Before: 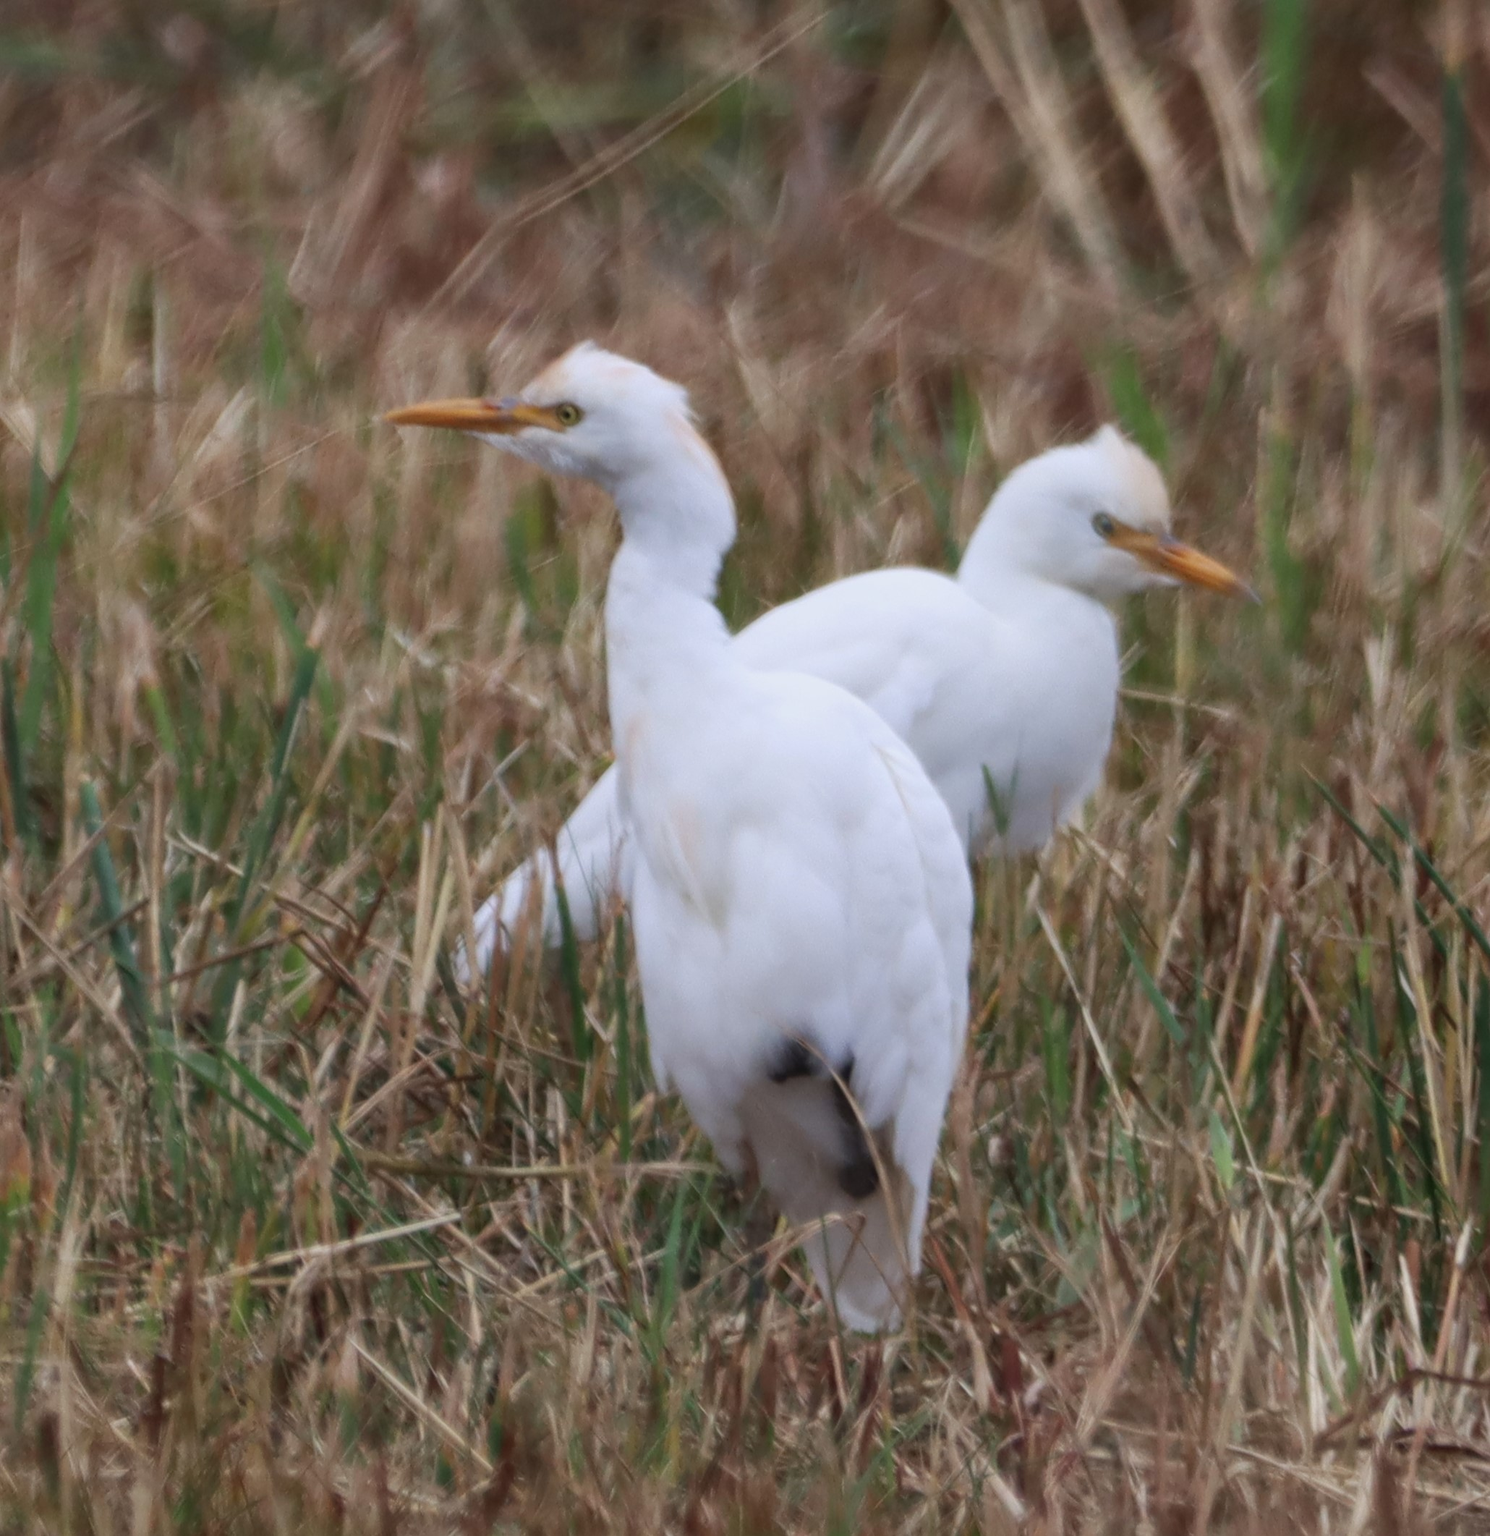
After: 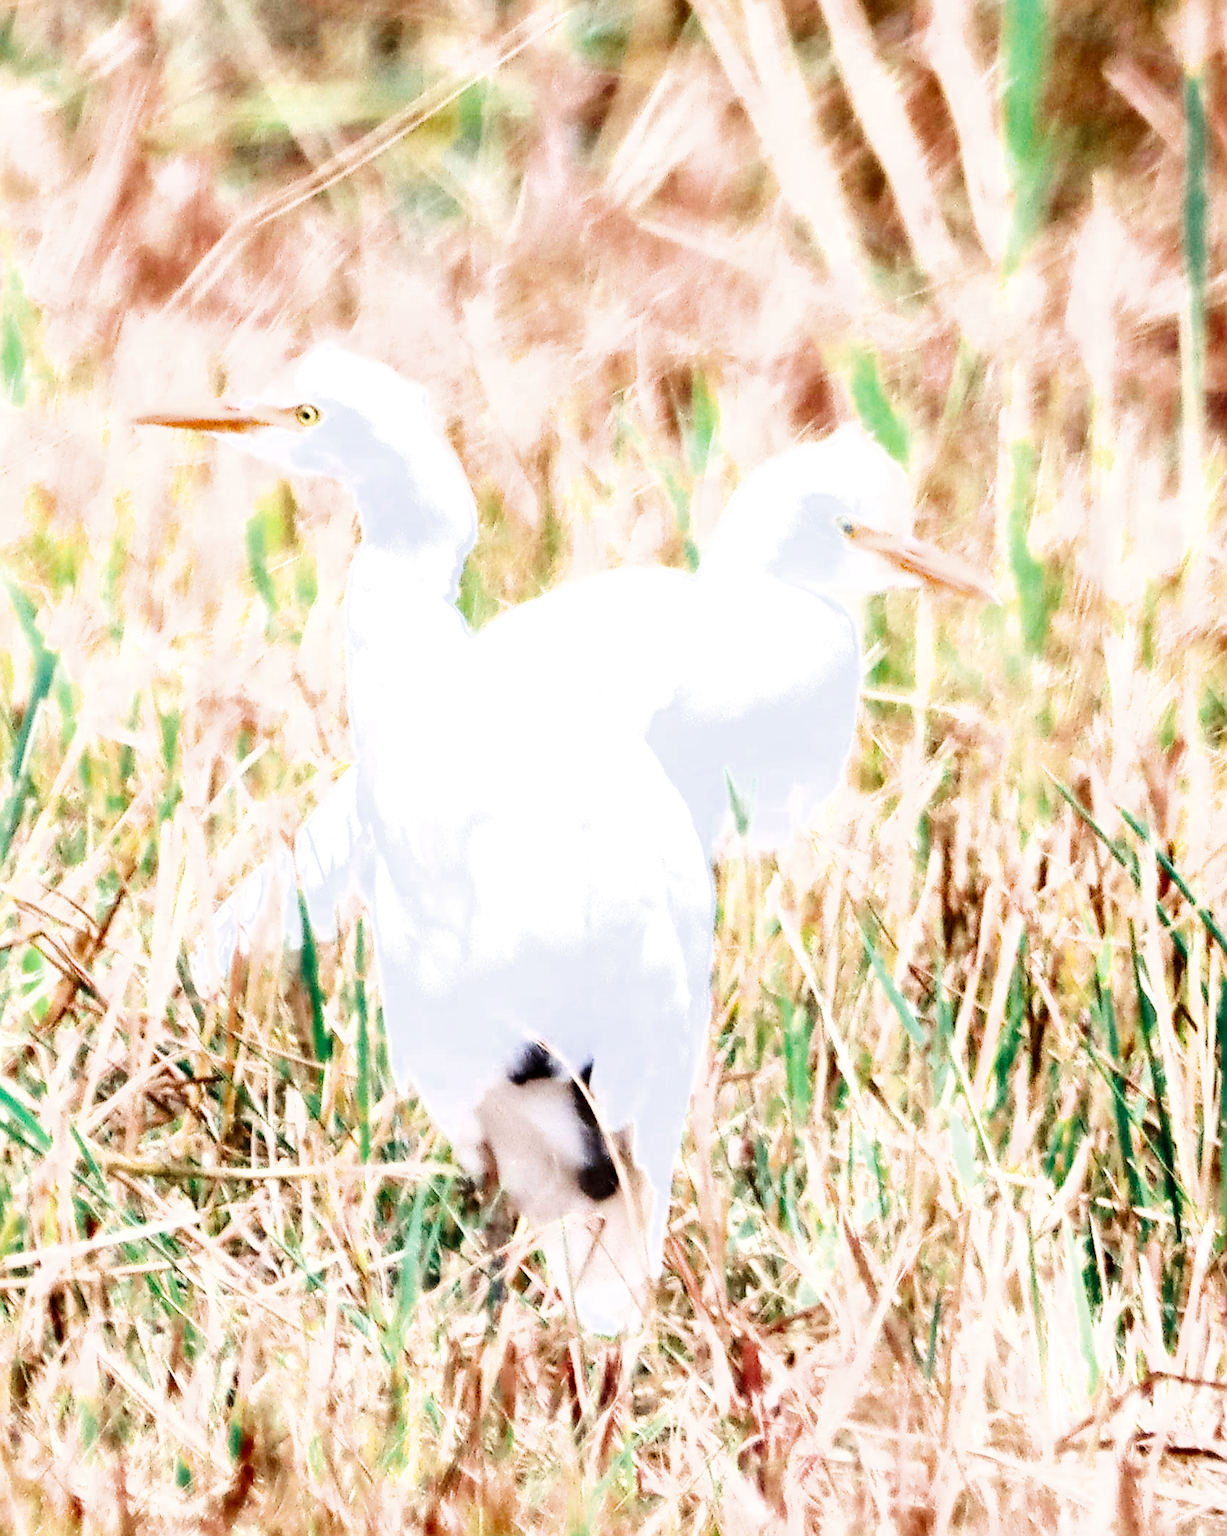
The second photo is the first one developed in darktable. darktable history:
crop: left 17.528%, bottom 0.022%
exposure: black level correction 0.005, exposure 2.066 EV, compensate highlight preservation false
filmic rgb: black relative exposure -11.86 EV, white relative exposure 5.46 EV, threshold 2.98 EV, hardness 4.48, latitude 50.02%, contrast 1.144, enable highlight reconstruction true
tone curve: curves: ch0 [(0.021, 0) (0.104, 0.052) (0.496, 0.526) (0.737, 0.783) (1, 1)], preserve colors none
color balance rgb: perceptual saturation grading › global saturation 0.599%, perceptual saturation grading › mid-tones 11.617%, perceptual brilliance grading › global brilliance 29.441%
sharpen: radius 1.395, amount 1.263, threshold 0.8
color zones: curves: ch0 [(0, 0.5) (0.125, 0.4) (0.25, 0.5) (0.375, 0.4) (0.5, 0.4) (0.625, 0.35) (0.75, 0.35) (0.875, 0.5)]; ch1 [(0, 0.35) (0.125, 0.45) (0.25, 0.35) (0.375, 0.35) (0.5, 0.35) (0.625, 0.35) (0.75, 0.45) (0.875, 0.35)]; ch2 [(0, 0.6) (0.125, 0.5) (0.25, 0.5) (0.375, 0.6) (0.5, 0.6) (0.625, 0.5) (0.75, 0.5) (0.875, 0.5)]
contrast brightness saturation: contrast 0.218, brightness -0.189, saturation 0.235
